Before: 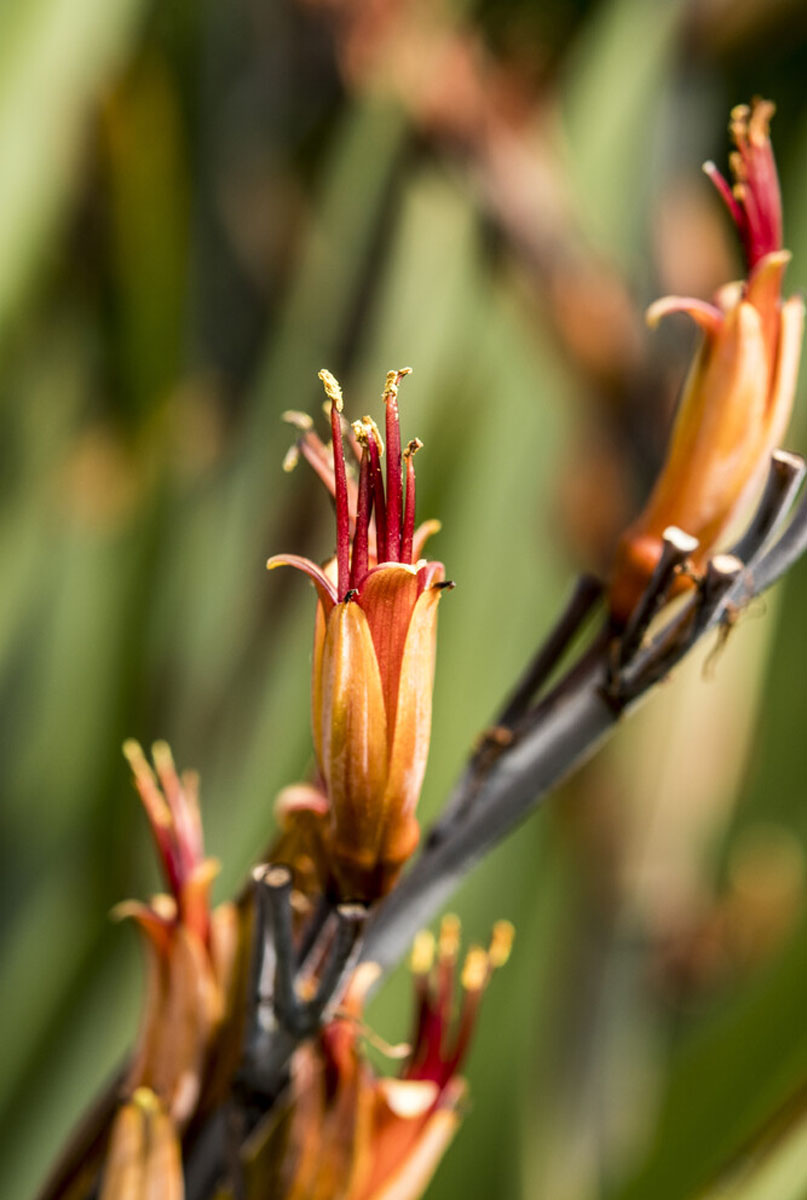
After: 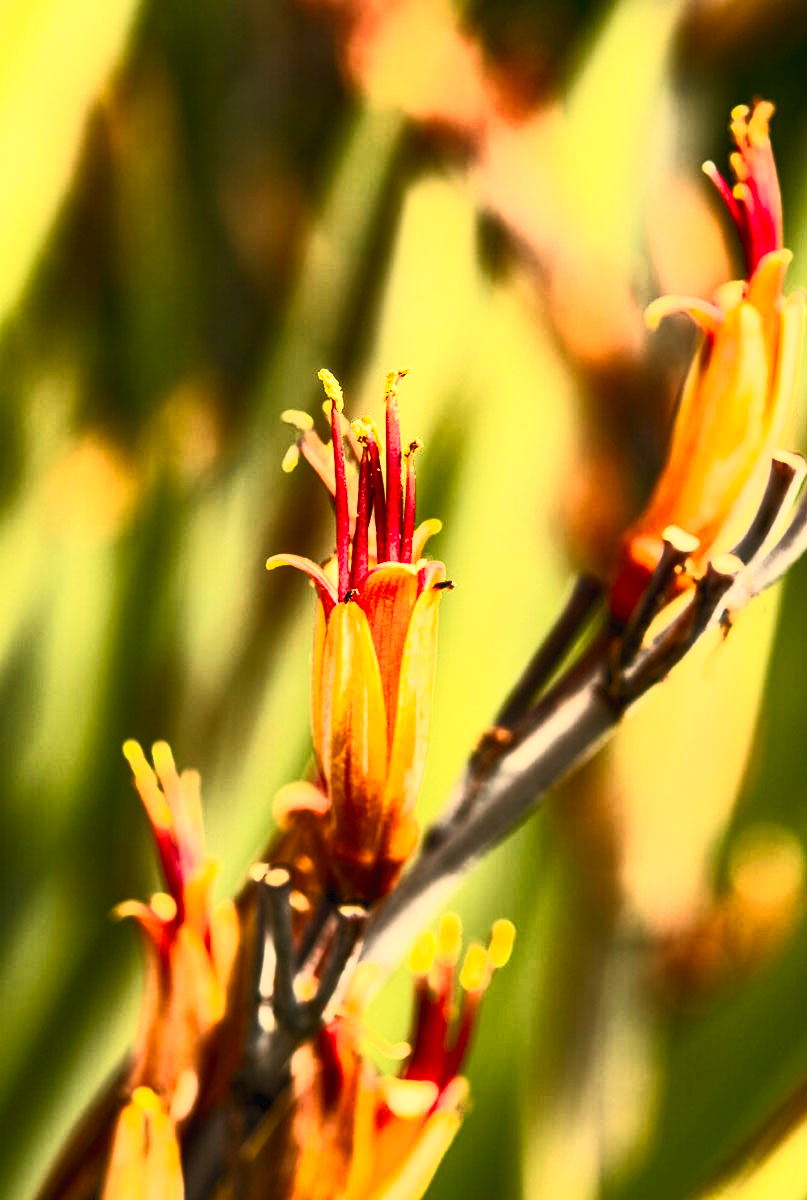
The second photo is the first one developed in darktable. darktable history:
contrast brightness saturation: contrast 0.83, brightness 0.59, saturation 0.59
white balance: red 1.123, blue 0.83
